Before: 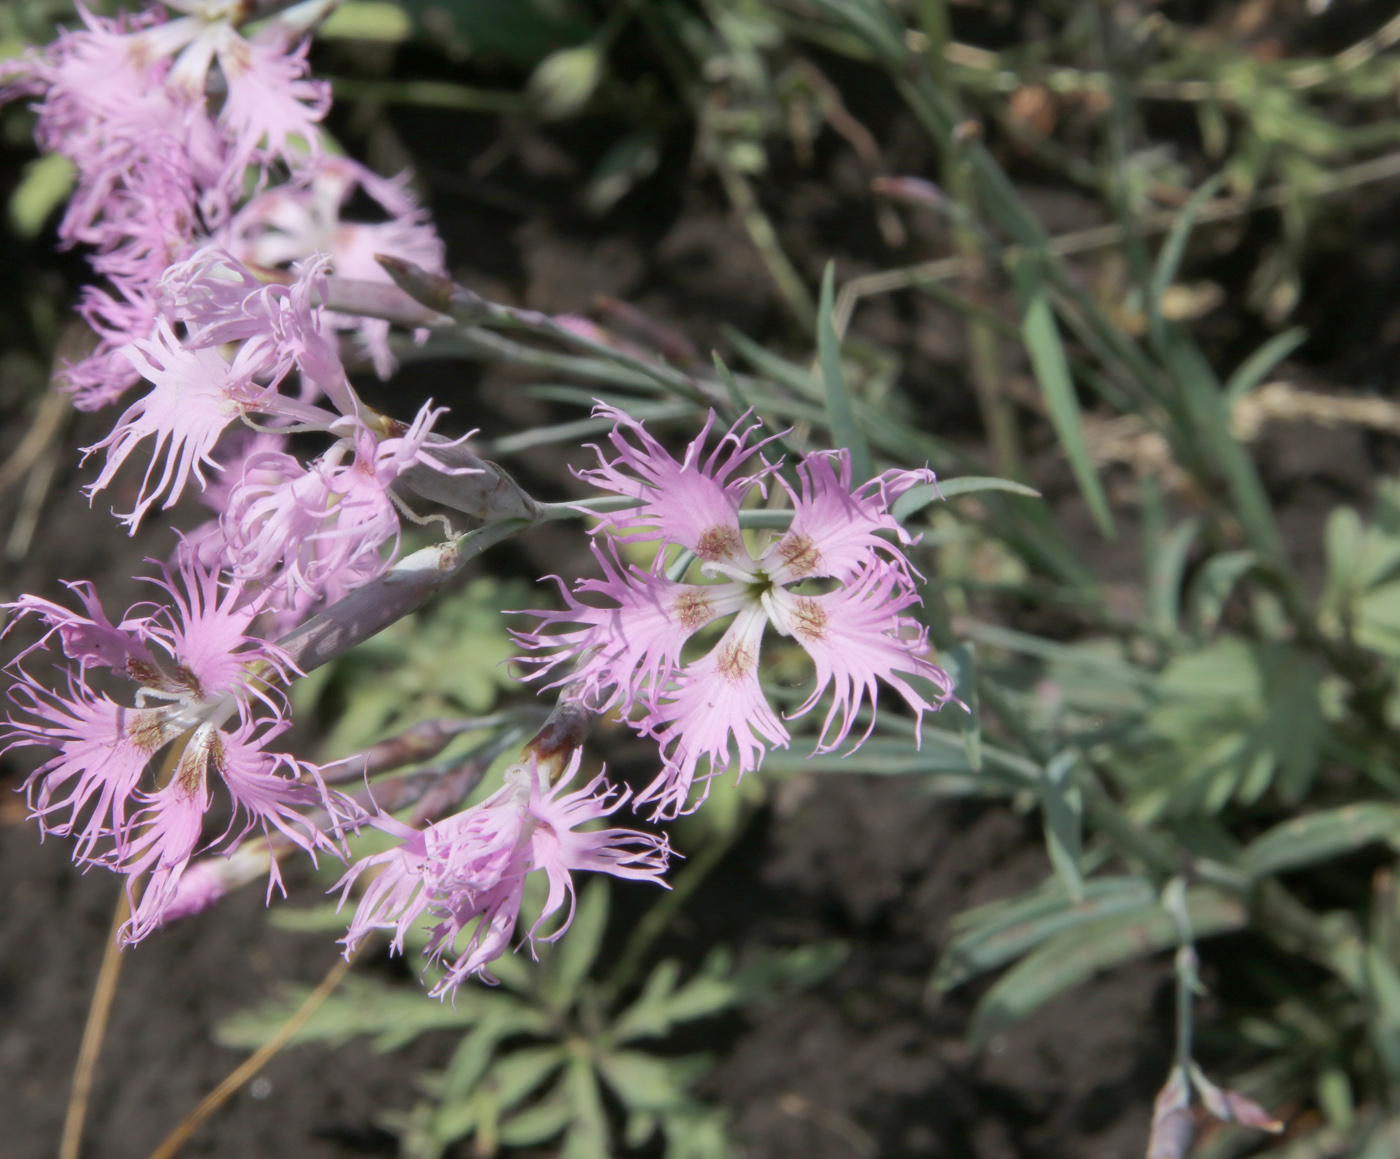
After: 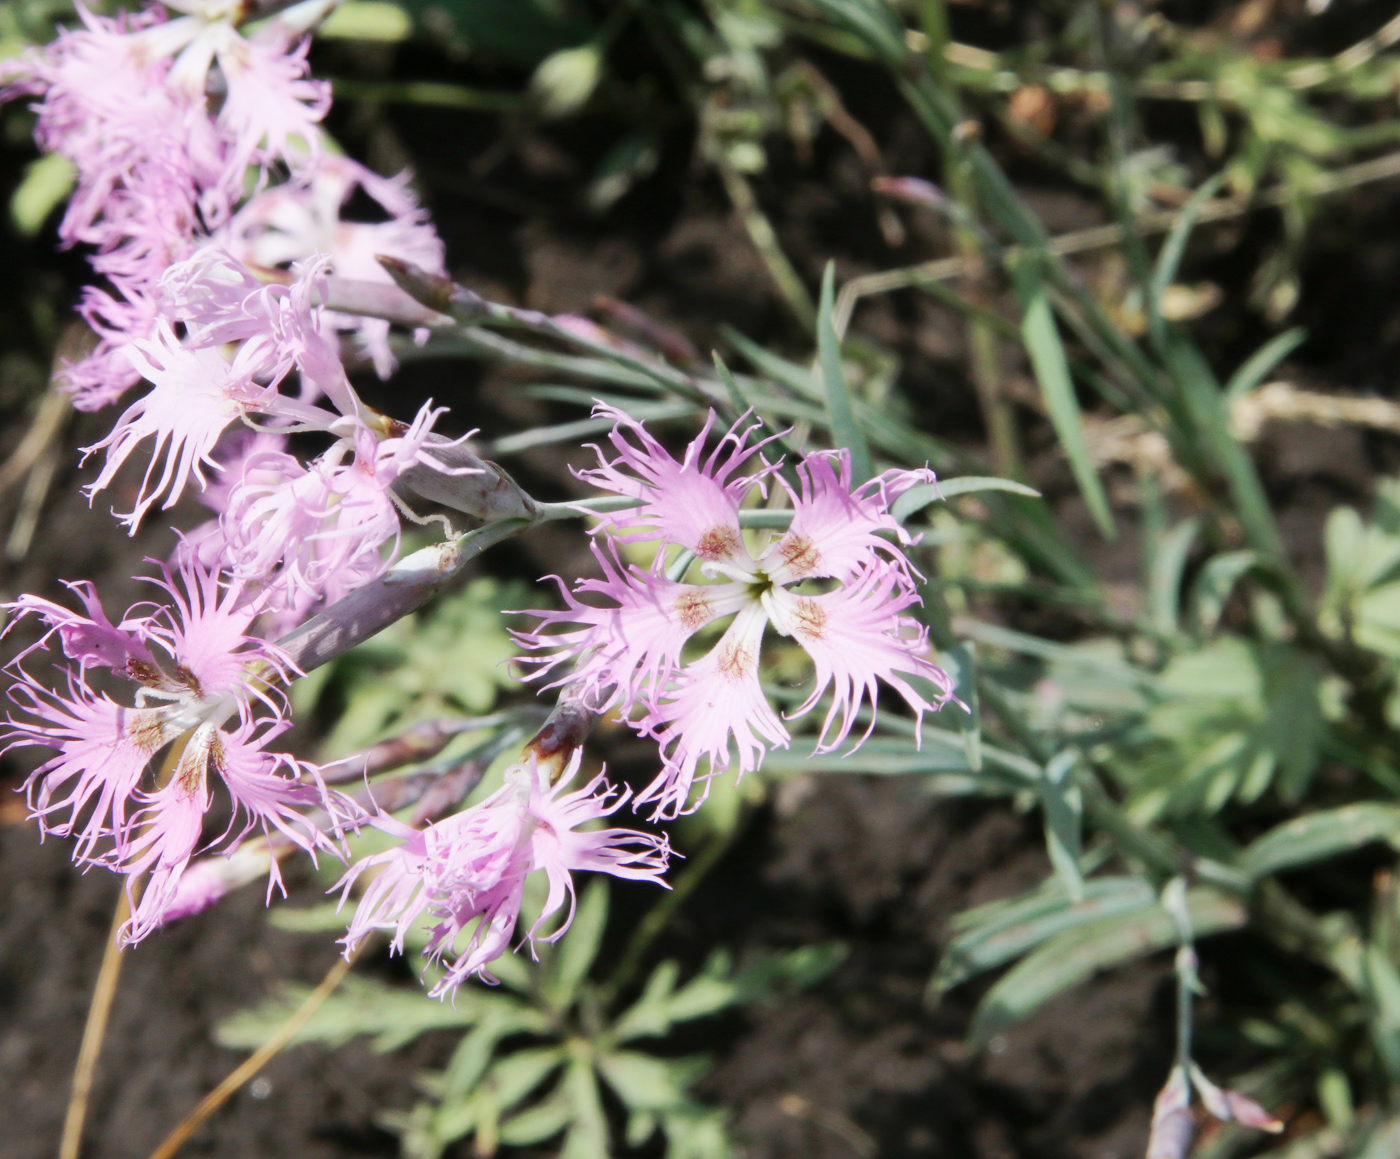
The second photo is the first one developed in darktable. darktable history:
base curve: curves: ch0 [(0, 0) (0.032, 0.025) (0.121, 0.166) (0.206, 0.329) (0.605, 0.79) (1, 1)], preserve colors none
